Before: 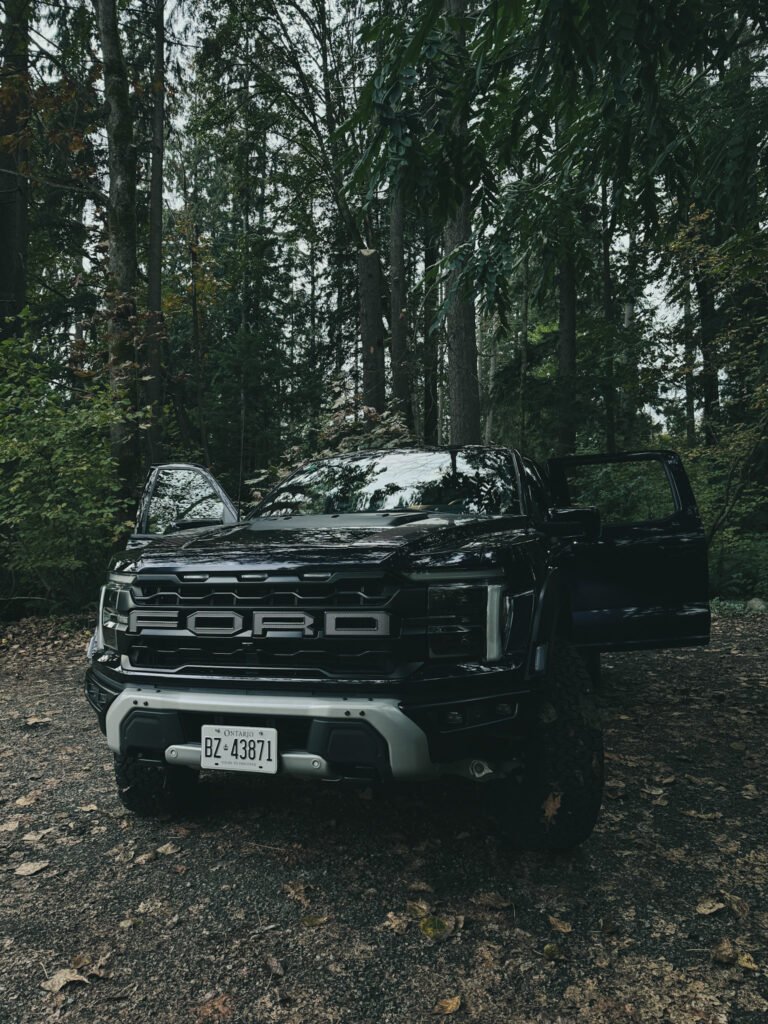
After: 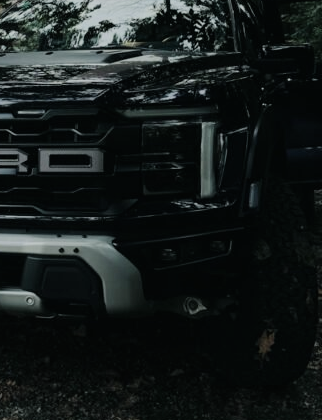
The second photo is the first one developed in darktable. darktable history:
crop: left 37.32%, top 45.242%, right 20.699%, bottom 13.718%
filmic rgb: black relative exposure -7.65 EV, white relative exposure 4.56 EV, hardness 3.61, contrast 1.058
